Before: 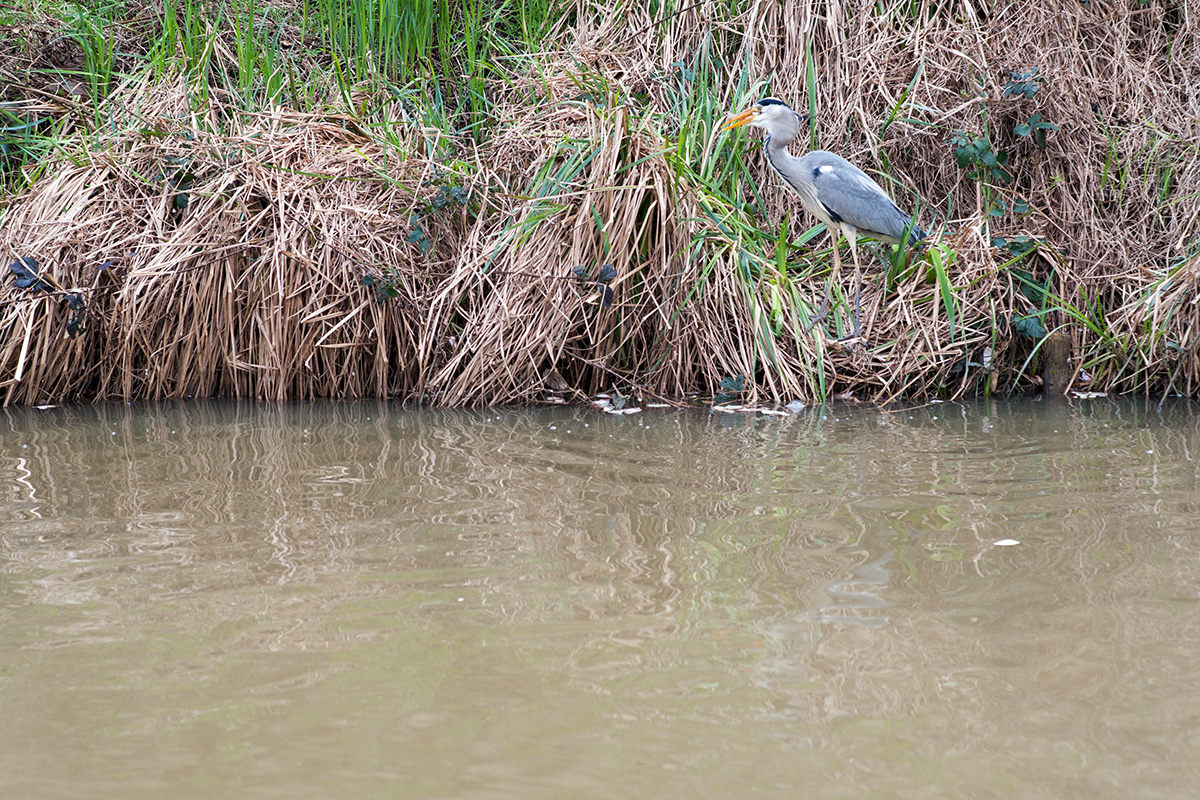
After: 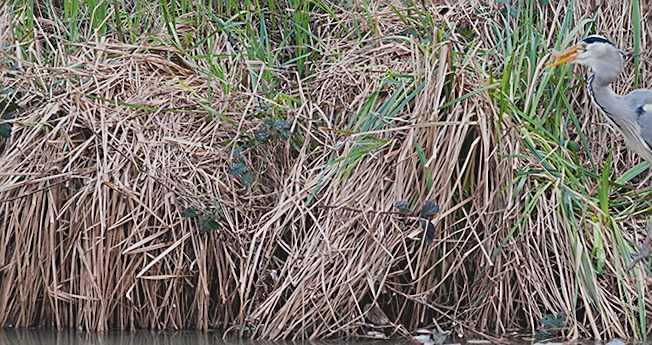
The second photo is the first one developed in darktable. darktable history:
sharpen: on, module defaults
bloom: size 38%, threshold 95%, strength 30%
exposure: black level correction 0, exposure -0.766 EV, compensate highlight preservation false
crop: left 15.306%, top 9.065%, right 30.789%, bottom 48.638%
shadows and highlights: soften with gaussian
rotate and perspective: rotation 0.8°, automatic cropping off
